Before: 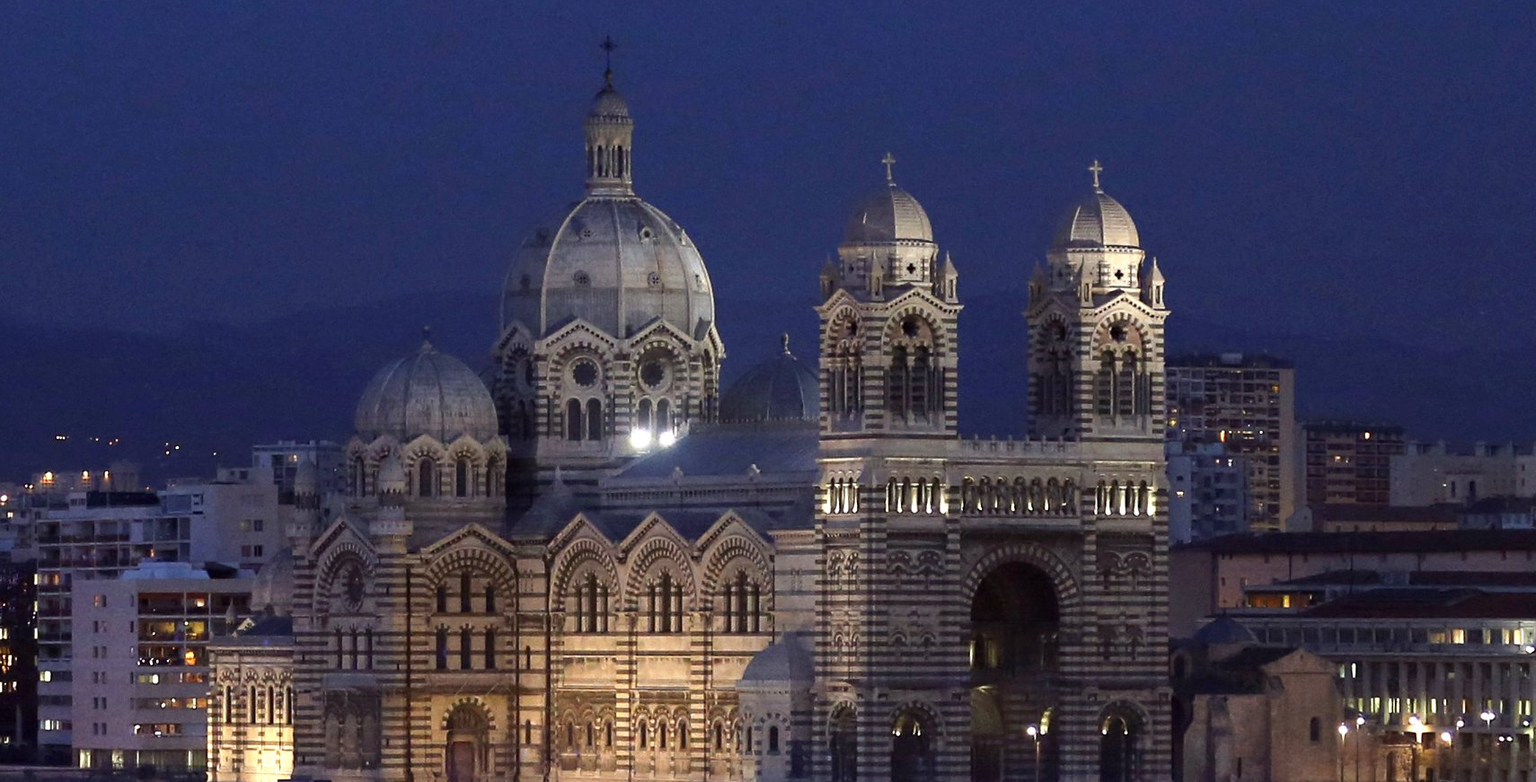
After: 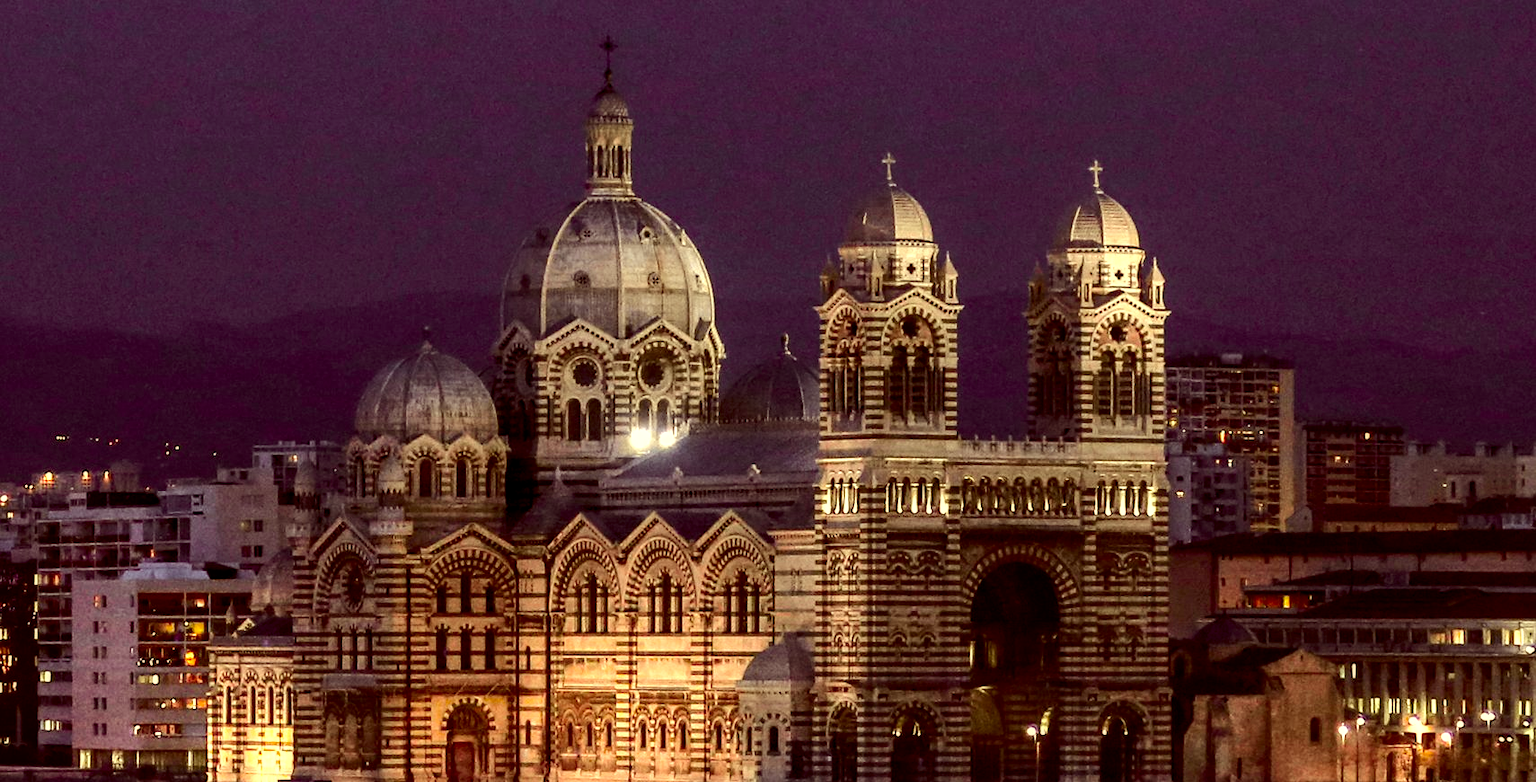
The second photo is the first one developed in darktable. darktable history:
tone curve: curves: ch0 [(0, 0) (0.23, 0.205) (0.486, 0.52) (0.822, 0.825) (0.994, 0.955)]; ch1 [(0, 0) (0.226, 0.261) (0.379, 0.442) (0.469, 0.472) (0.495, 0.495) (0.514, 0.504) (0.561, 0.568) (0.59, 0.612) (1, 1)]; ch2 [(0, 0) (0.269, 0.299) (0.459, 0.441) (0.498, 0.499) (0.523, 0.52) (0.586, 0.569) (0.635, 0.617) (0.659, 0.681) (0.718, 0.764) (1, 1)], color space Lab, independent channels, preserve colors none
color correction: highlights a* 1.12, highlights b* 24.26, shadows a* 15.58, shadows b* 24.26
local contrast: detail 160%
